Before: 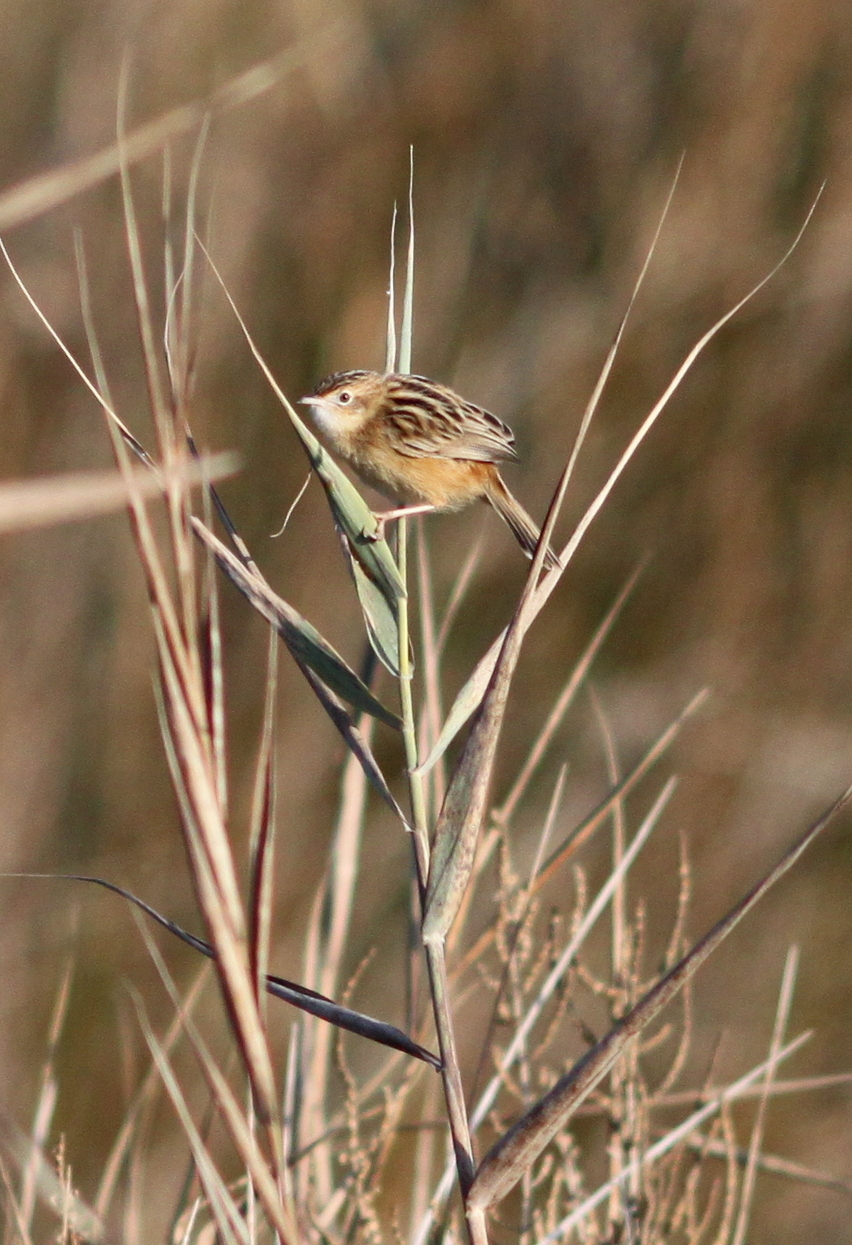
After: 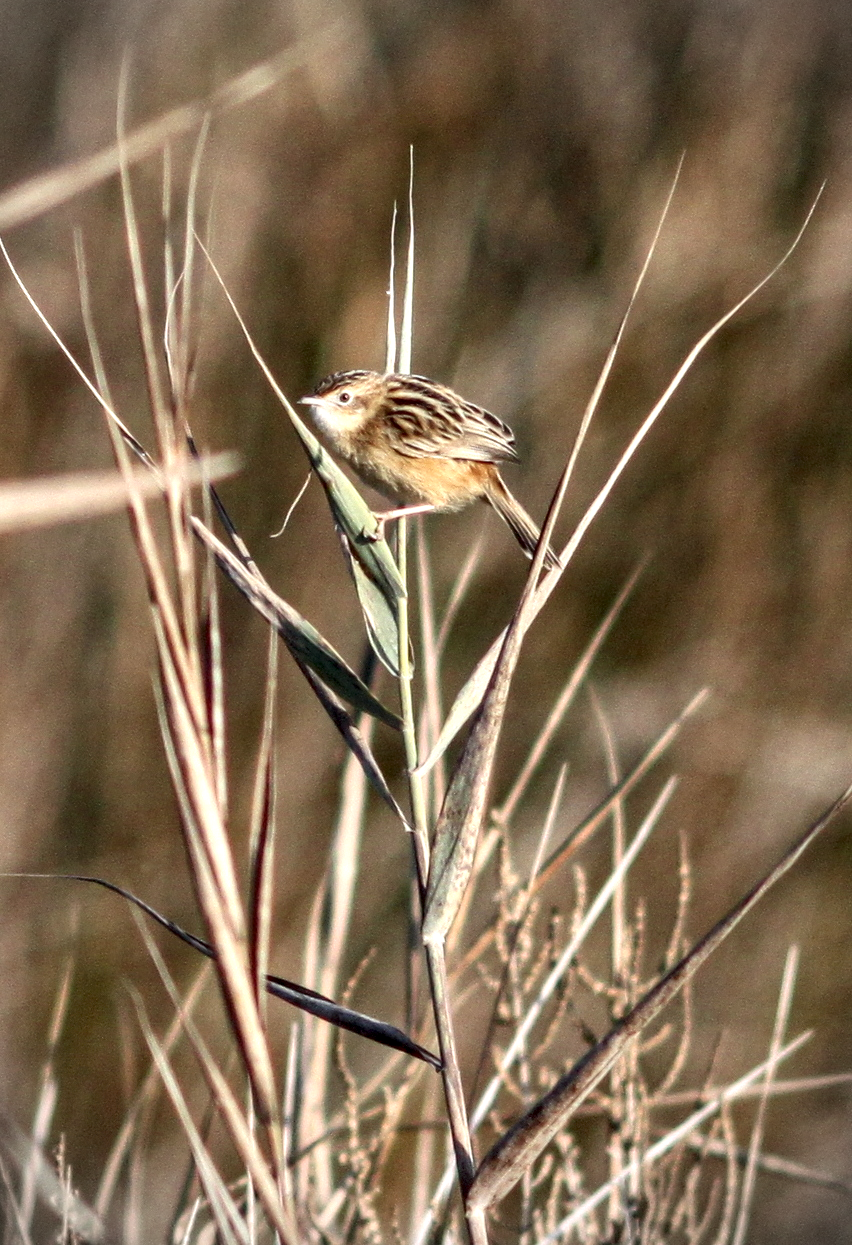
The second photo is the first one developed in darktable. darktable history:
vignetting: fall-off radius 46.29%, dithering 8-bit output
local contrast: highlights 64%, shadows 53%, detail 169%, midtone range 0.52
